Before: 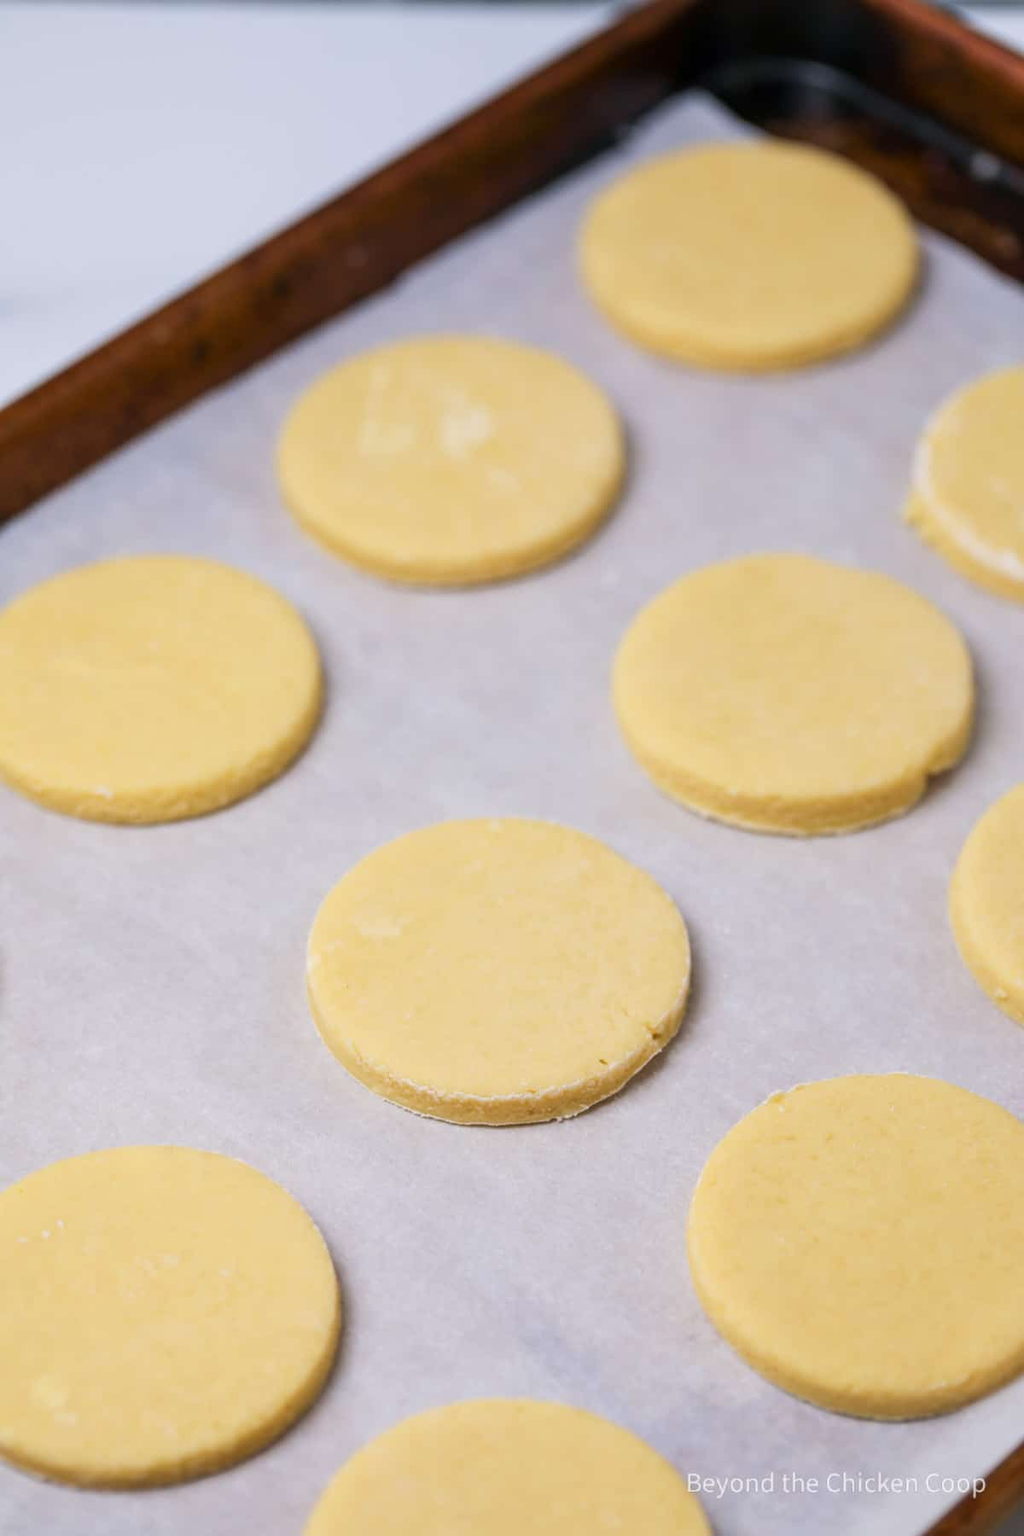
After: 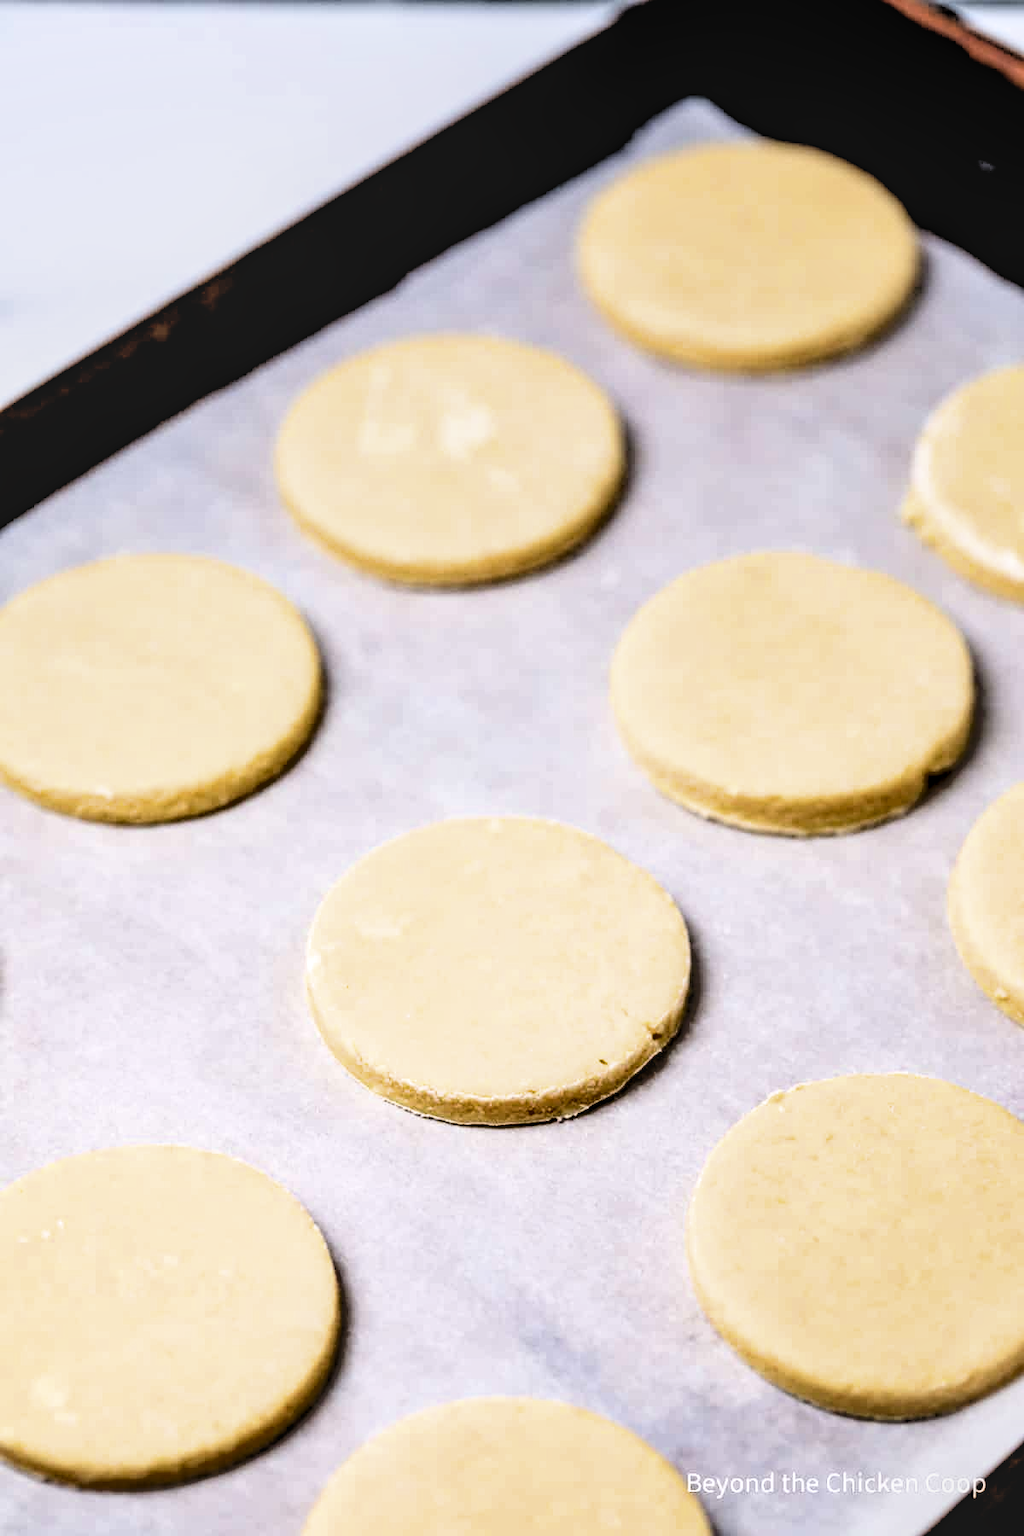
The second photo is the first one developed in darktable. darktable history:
filmic rgb: black relative exposure -1.08 EV, white relative exposure 2.08 EV, threshold 2.95 EV, hardness 1.51, contrast 2.246, enable highlight reconstruction true
local contrast: on, module defaults
sharpen: radius 2.907, amount 0.884, threshold 47.367
shadows and highlights: low approximation 0.01, soften with gaussian
